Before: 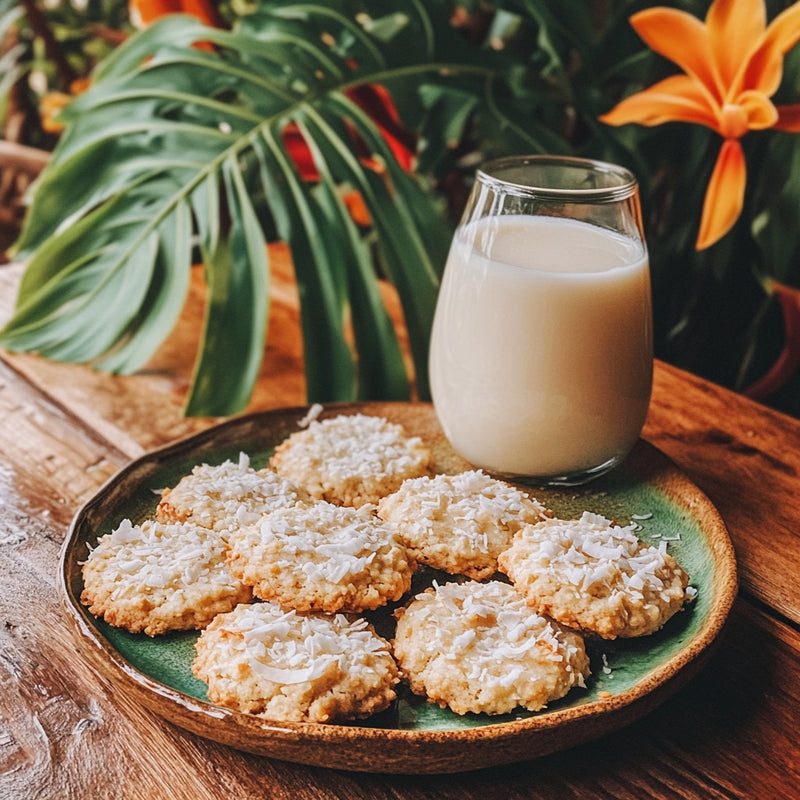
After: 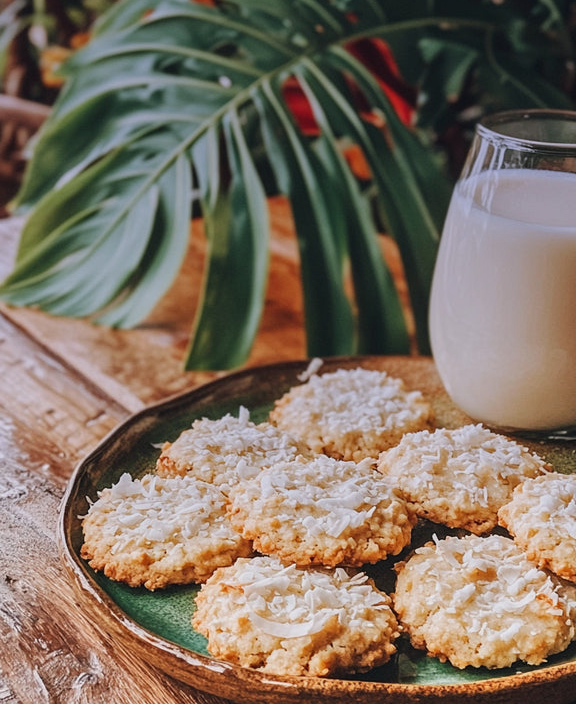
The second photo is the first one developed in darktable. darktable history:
tone equalizer: -8 EV -0.002 EV, -7 EV 0.005 EV, -6 EV -0.009 EV, -5 EV 0.011 EV, -4 EV -0.012 EV, -3 EV 0.007 EV, -2 EV -0.062 EV, -1 EV -0.293 EV, +0 EV -0.582 EV, smoothing diameter 2%, edges refinement/feathering 20, mask exposure compensation -1.57 EV, filter diffusion 5
crop: top 5.803%, right 27.864%, bottom 5.804%
graduated density: hue 238.83°, saturation 50%
